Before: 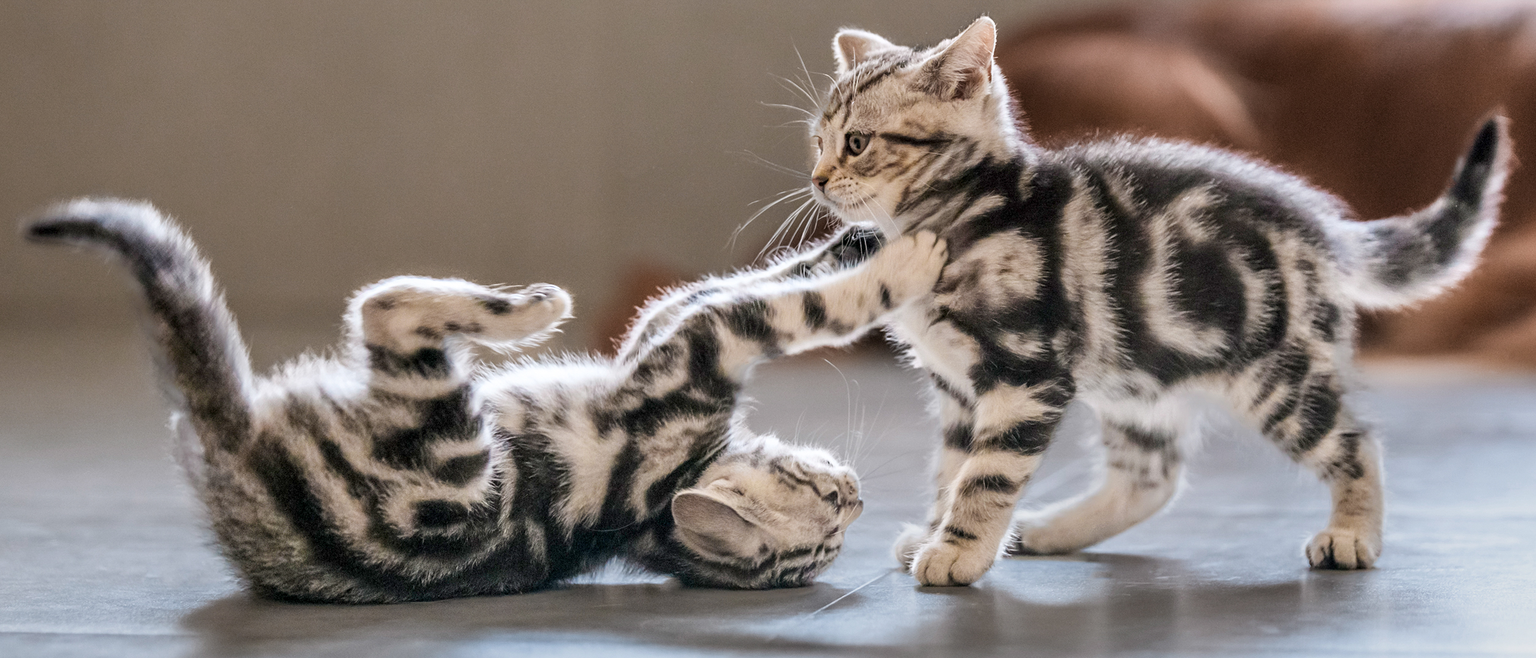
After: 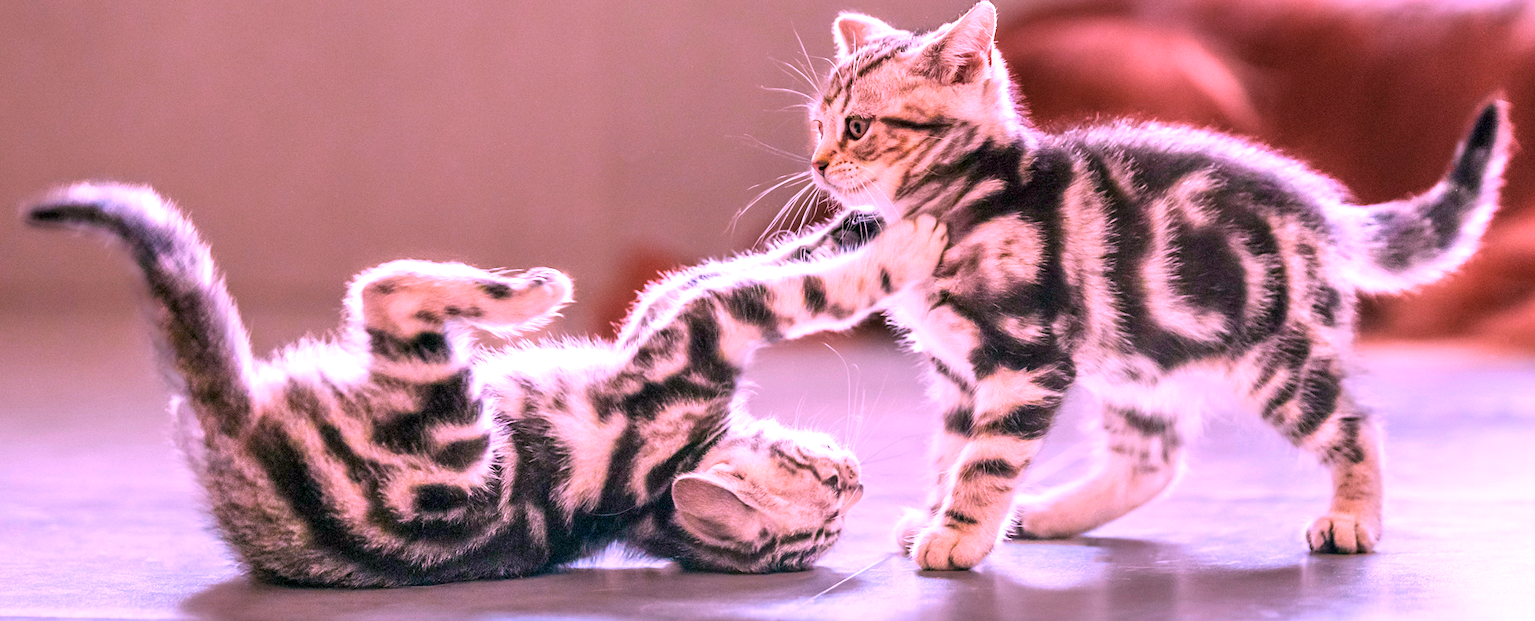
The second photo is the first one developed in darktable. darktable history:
crop and rotate: top 2.5%, bottom 3.034%
exposure: exposure 0.667 EV, compensate exposure bias true, compensate highlight preservation false
color correction: highlights a* 19.5, highlights b* -12.16, saturation 1.69
